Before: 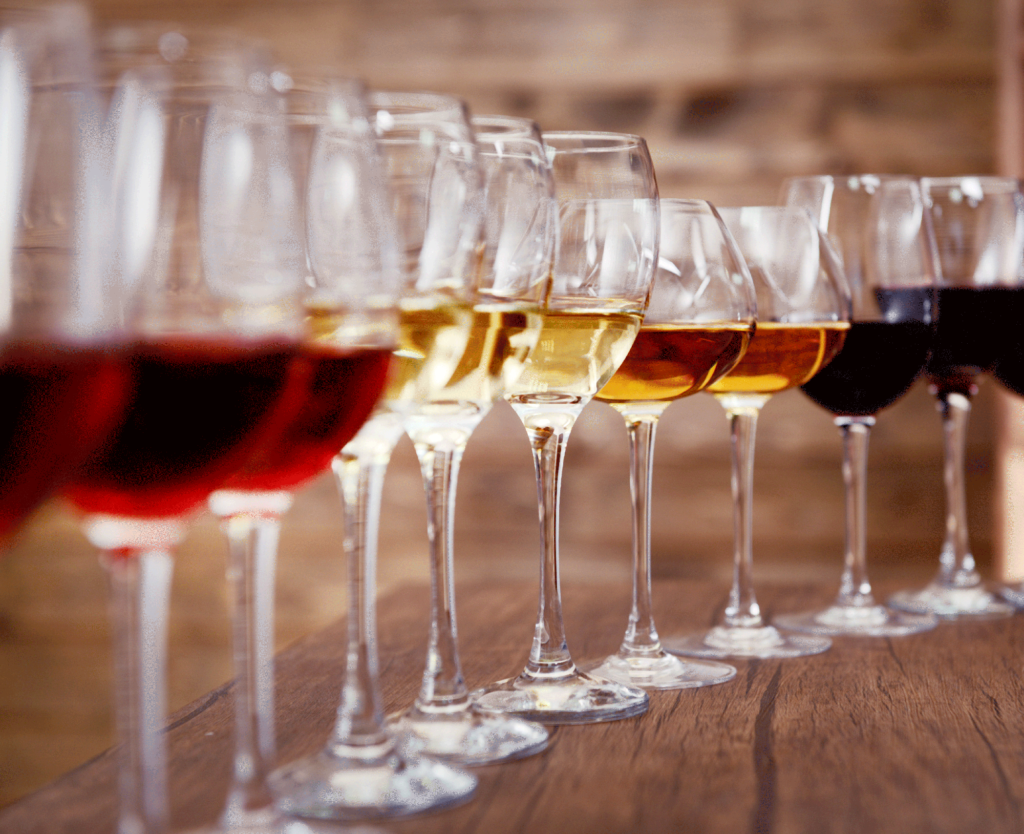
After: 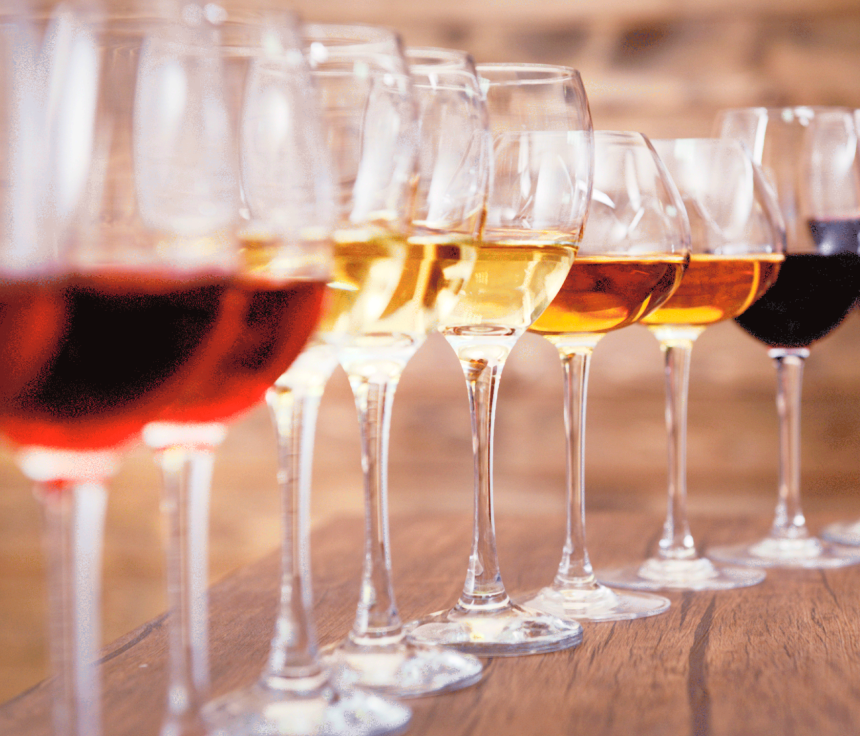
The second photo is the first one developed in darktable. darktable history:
contrast brightness saturation: contrast 0.1, brightness 0.3, saturation 0.14
crop: left 6.446%, top 8.188%, right 9.538%, bottom 3.548%
